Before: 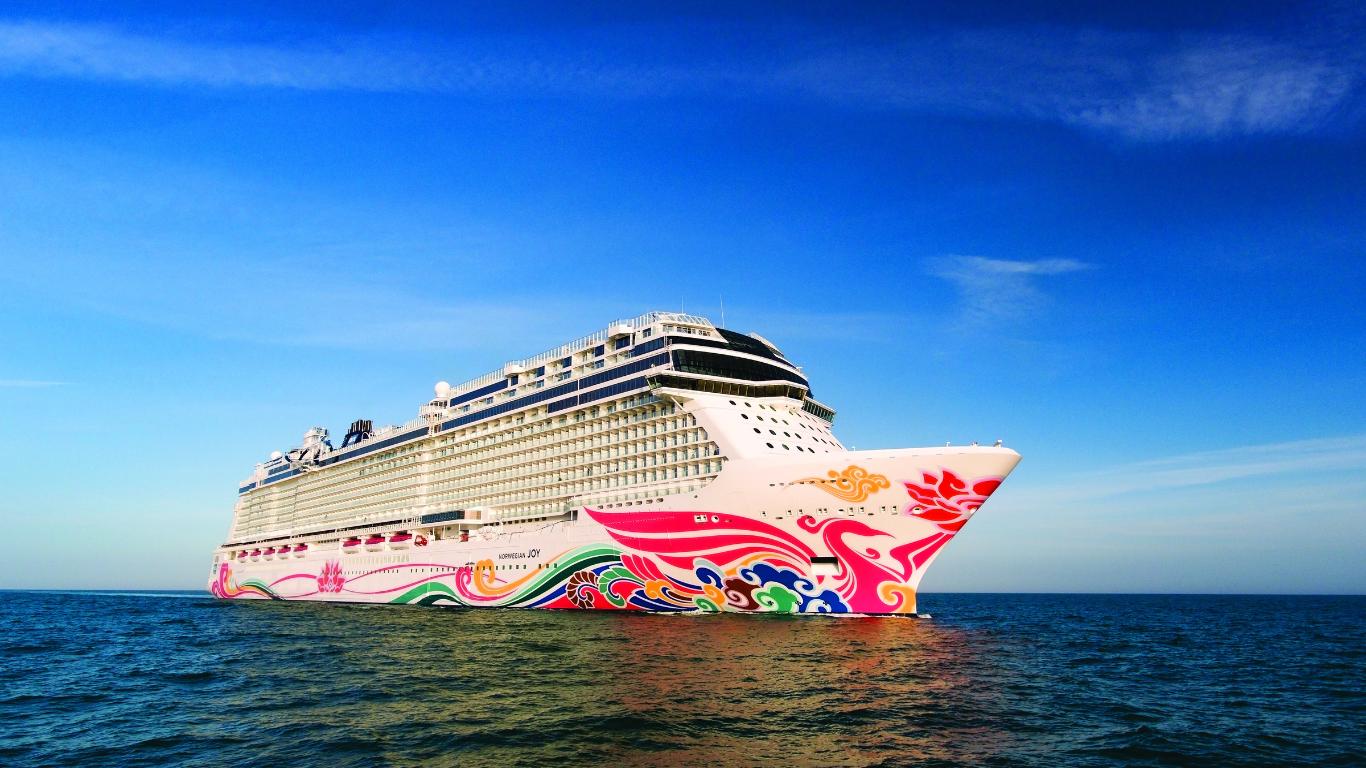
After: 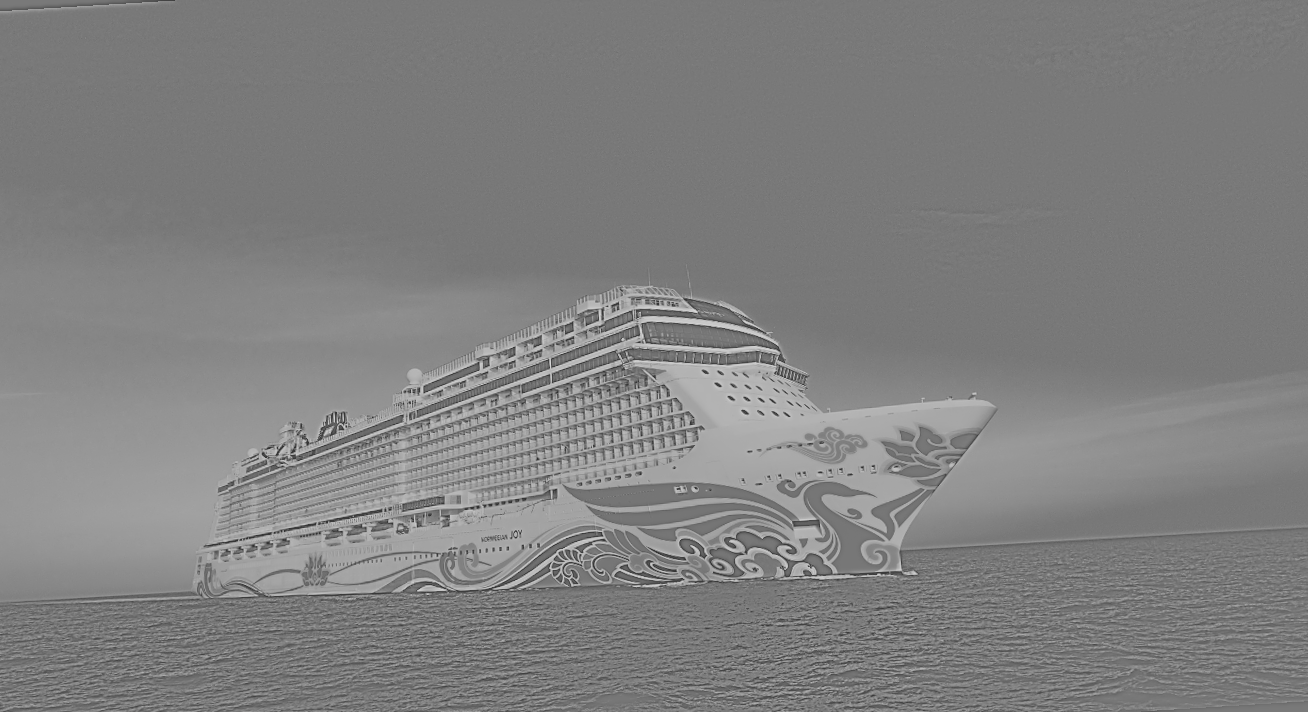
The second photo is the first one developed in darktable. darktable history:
exposure: exposure 1.5 EV, compensate highlight preservation false
contrast equalizer: y [[0.5 ×4, 0.524, 0.59], [0.5 ×6], [0.5 ×6], [0, 0, 0, 0.01, 0.045, 0.012], [0, 0, 0, 0.044, 0.195, 0.131]]
tone curve: curves: ch0 [(0, 0) (0.003, 0.06) (0.011, 0.059) (0.025, 0.065) (0.044, 0.076) (0.069, 0.088) (0.1, 0.102) (0.136, 0.116) (0.177, 0.137) (0.224, 0.169) (0.277, 0.214) (0.335, 0.271) (0.399, 0.356) (0.468, 0.459) (0.543, 0.579) (0.623, 0.705) (0.709, 0.823) (0.801, 0.918) (0.898, 0.963) (1, 1)], preserve colors none
rotate and perspective: rotation -3.52°, crop left 0.036, crop right 0.964, crop top 0.081, crop bottom 0.919
highpass: sharpness 6%, contrast boost 7.63%
shadows and highlights: on, module defaults
local contrast: on, module defaults
